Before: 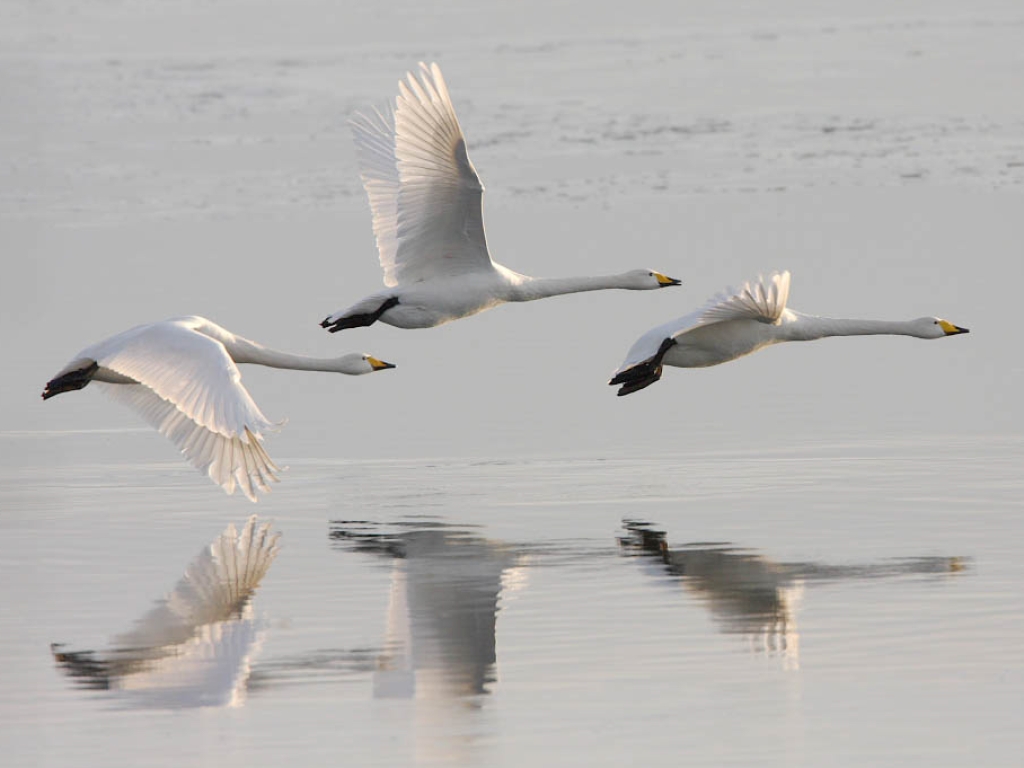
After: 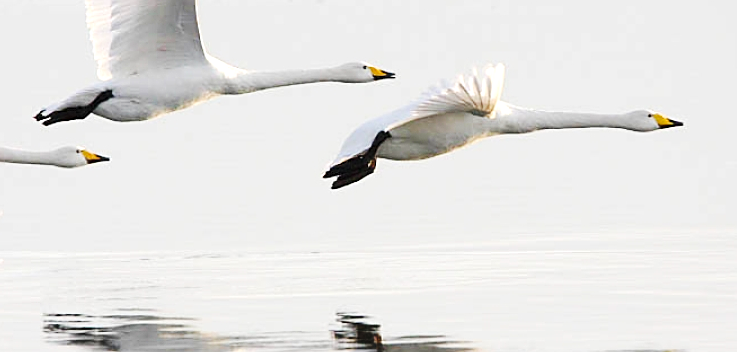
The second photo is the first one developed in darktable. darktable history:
crop and rotate: left 27.938%, top 27.046%, bottom 27.046%
levels: levels [0, 0.435, 0.917]
base curve: curves: ch0 [(0, 0) (0.036, 0.025) (0.121, 0.166) (0.206, 0.329) (0.605, 0.79) (1, 1)], preserve colors none
sharpen: on, module defaults
